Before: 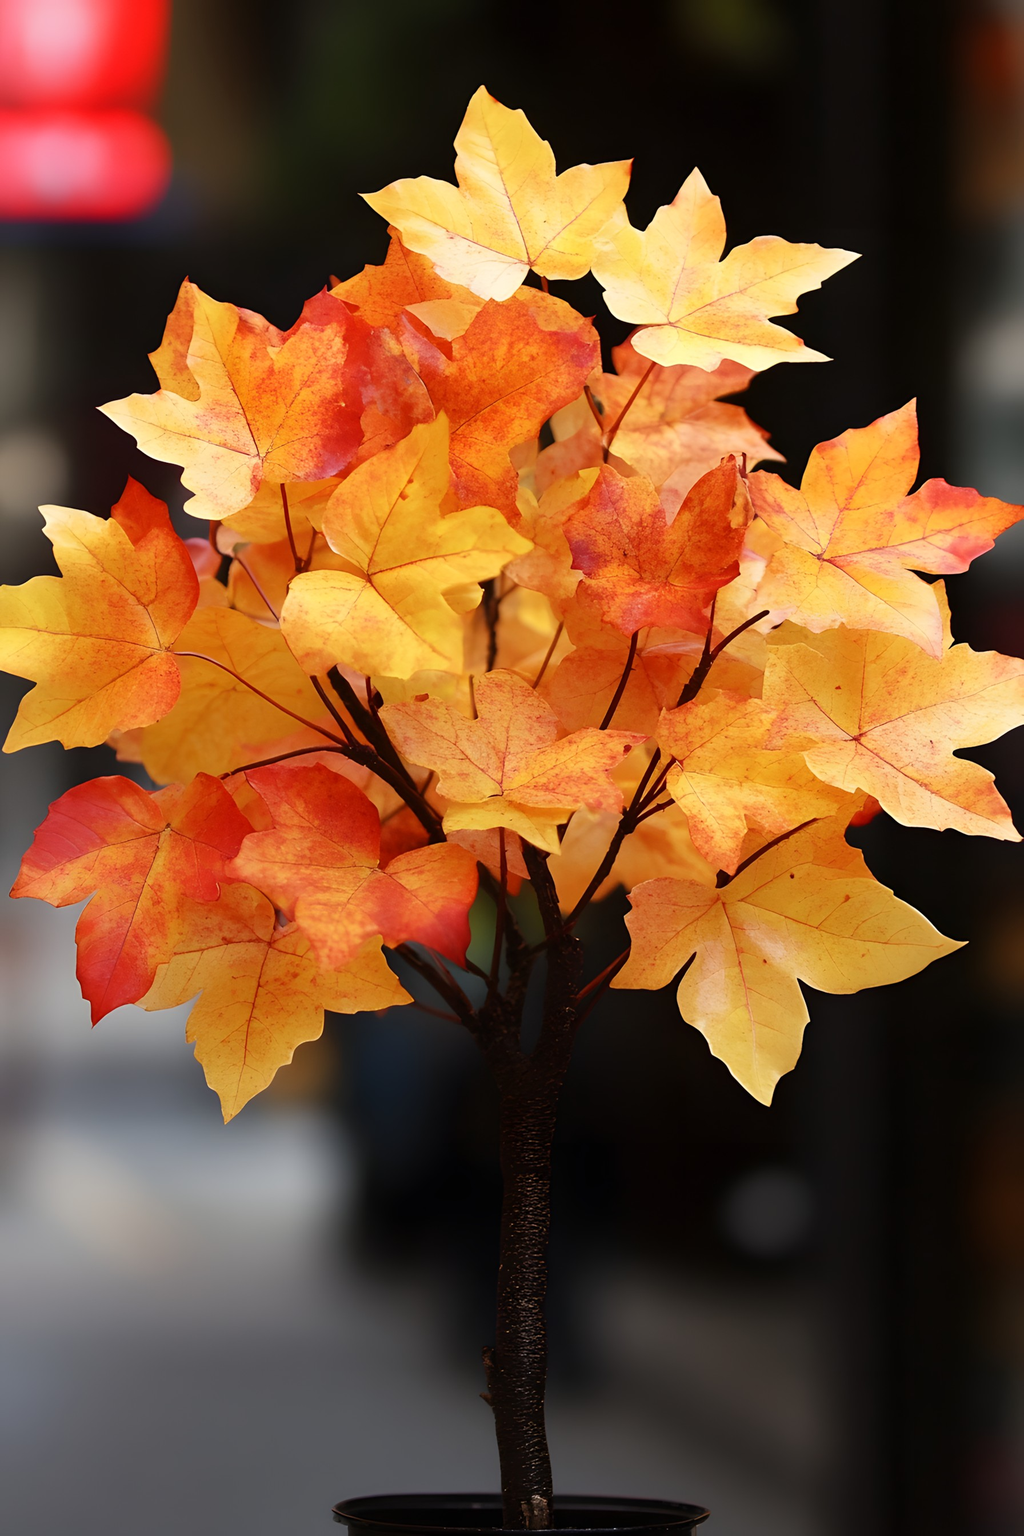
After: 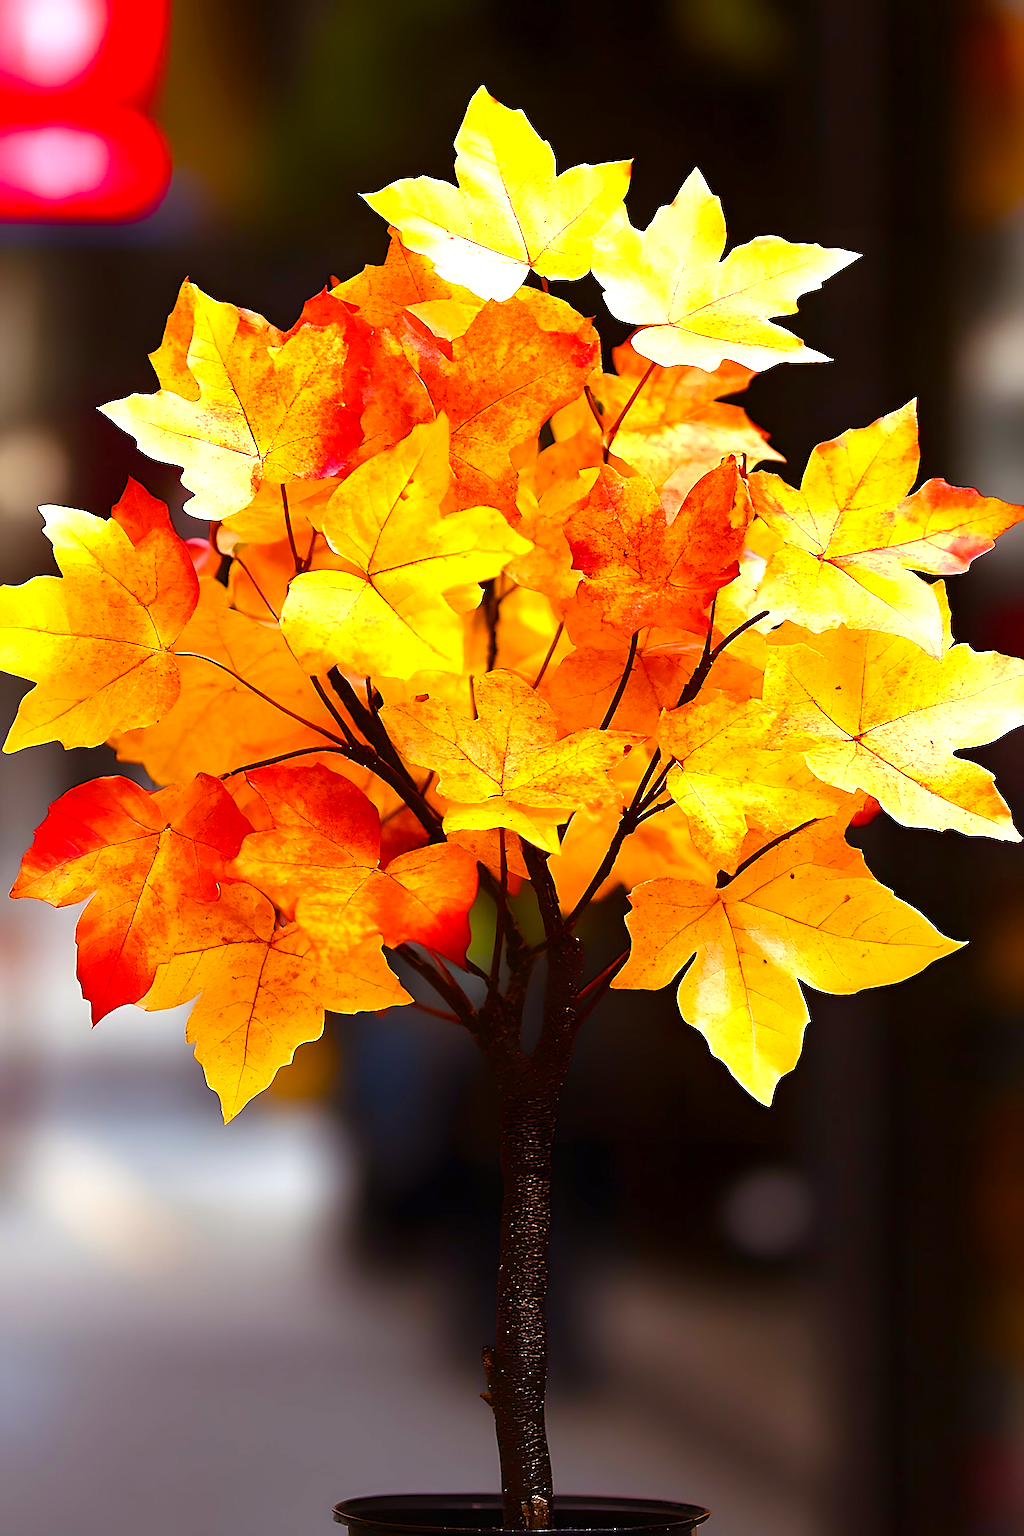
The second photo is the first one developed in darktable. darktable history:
sharpen: radius 1.649, amount 1.304
color balance rgb: shadows lift › chroma 4.66%, shadows lift › hue 26.7°, power › hue 329.77°, linear chroma grading › global chroma 16.234%, perceptual saturation grading › global saturation 20%, perceptual saturation grading › highlights -25.471%, perceptual saturation grading › shadows 49.37%, perceptual brilliance grading › global brilliance 29.951%
